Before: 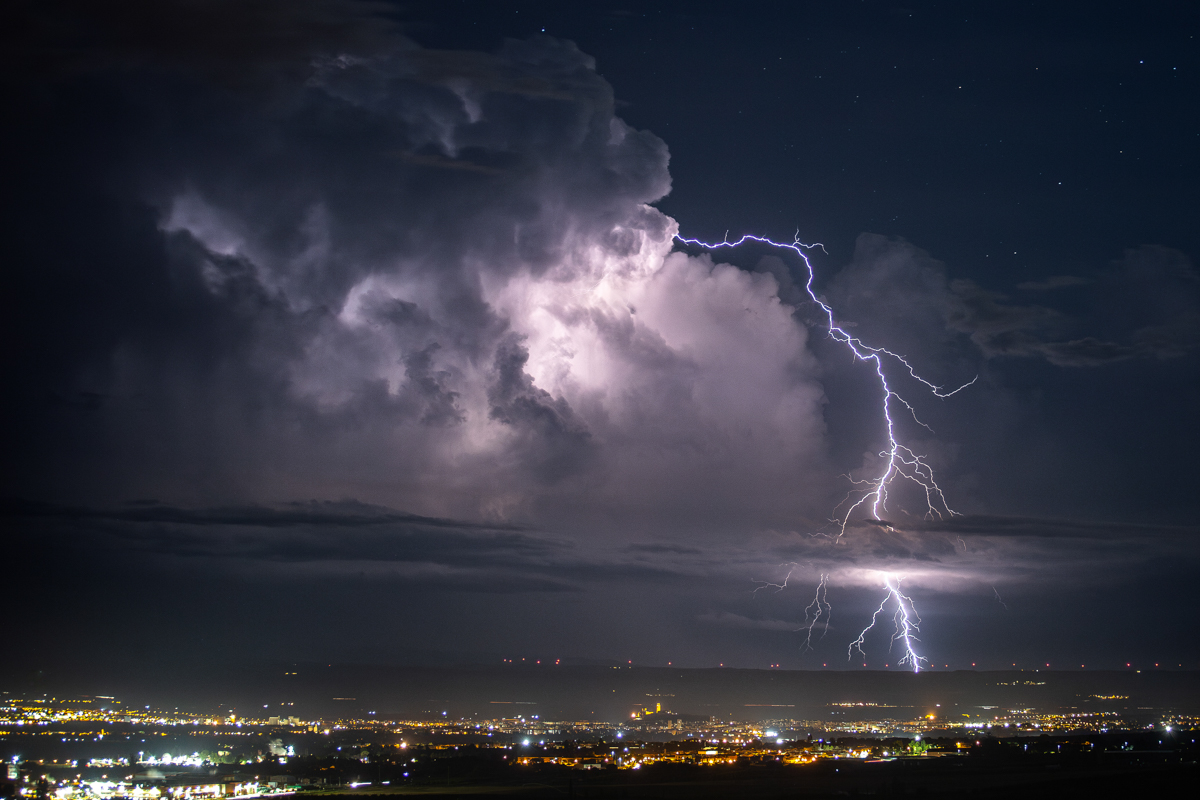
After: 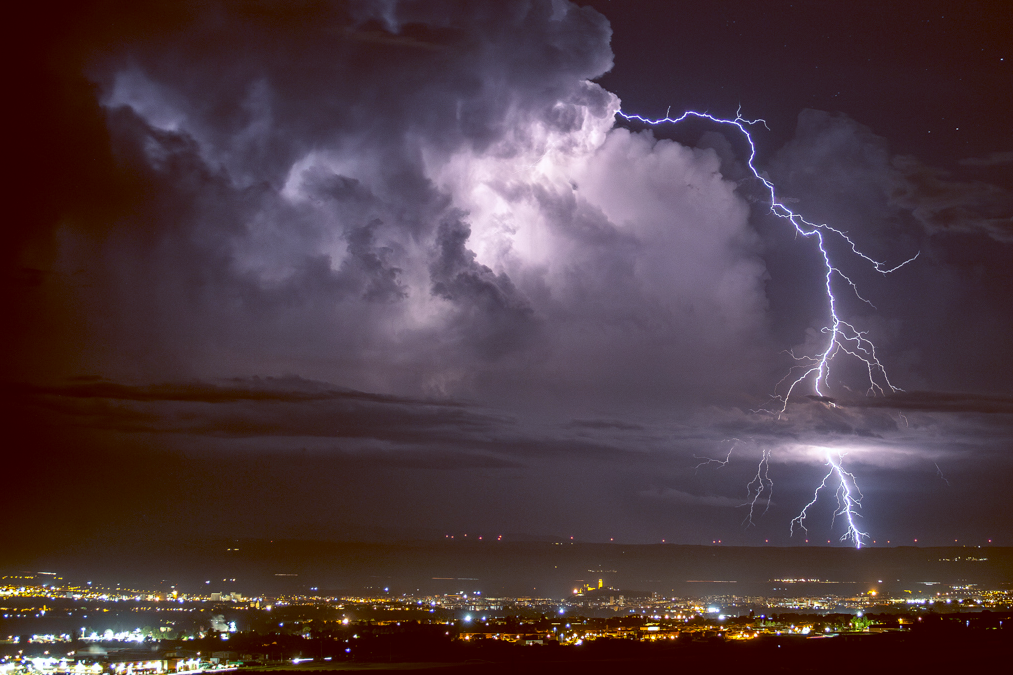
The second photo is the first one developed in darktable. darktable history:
crop and rotate: left 4.842%, top 15.51%, right 10.668%
color balance: lift [1, 1.015, 1.004, 0.985], gamma [1, 0.958, 0.971, 1.042], gain [1, 0.956, 0.977, 1.044]
